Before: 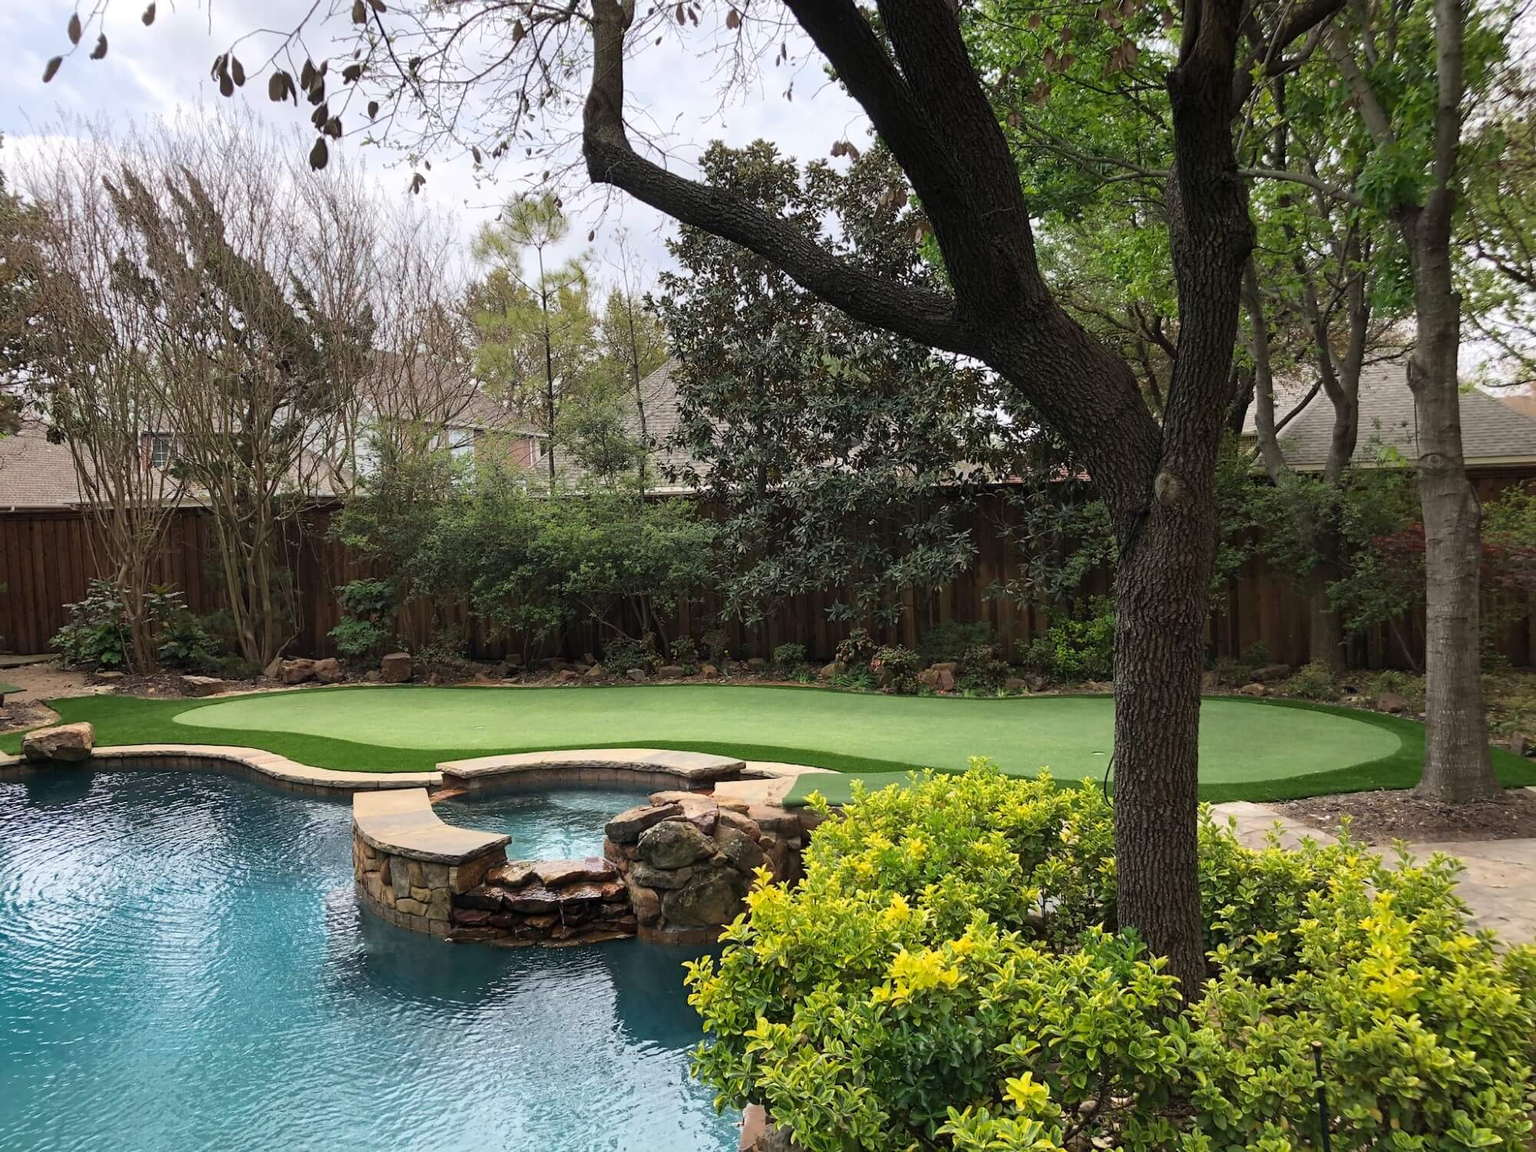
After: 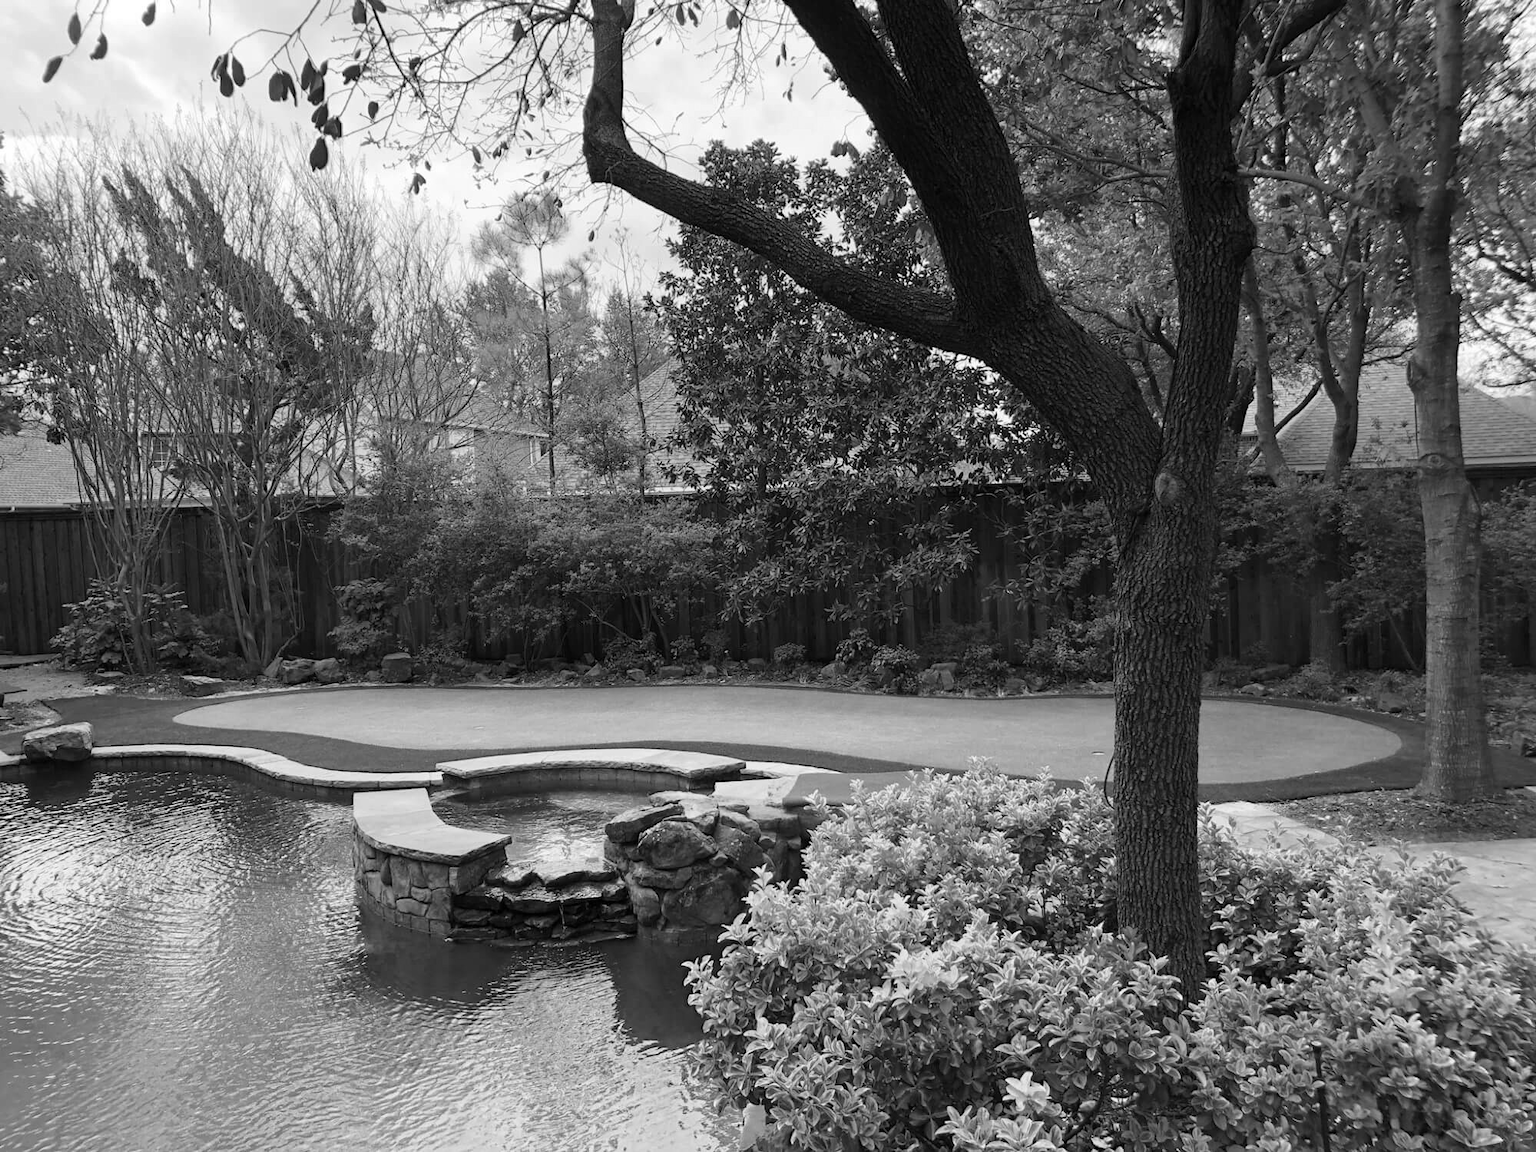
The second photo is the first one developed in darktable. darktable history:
color correction: highlights a* 8.98, highlights b* 15.09, shadows a* -0.49, shadows b* 26.52
monochrome: on, module defaults
rotate and perspective: crop left 0, crop top 0
